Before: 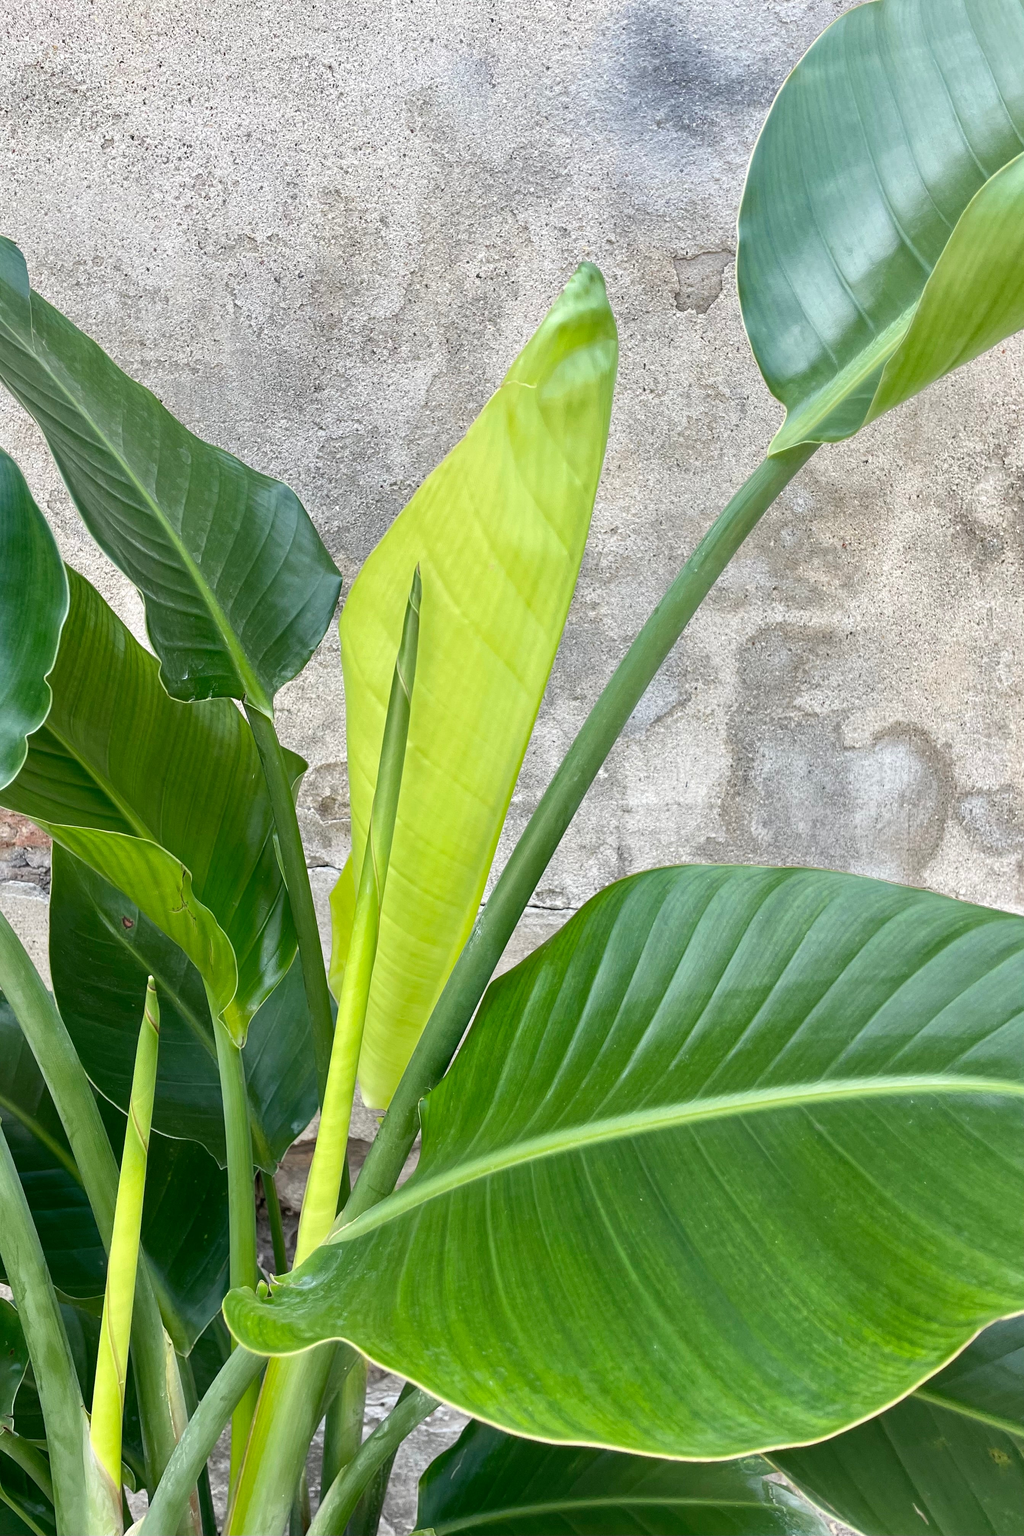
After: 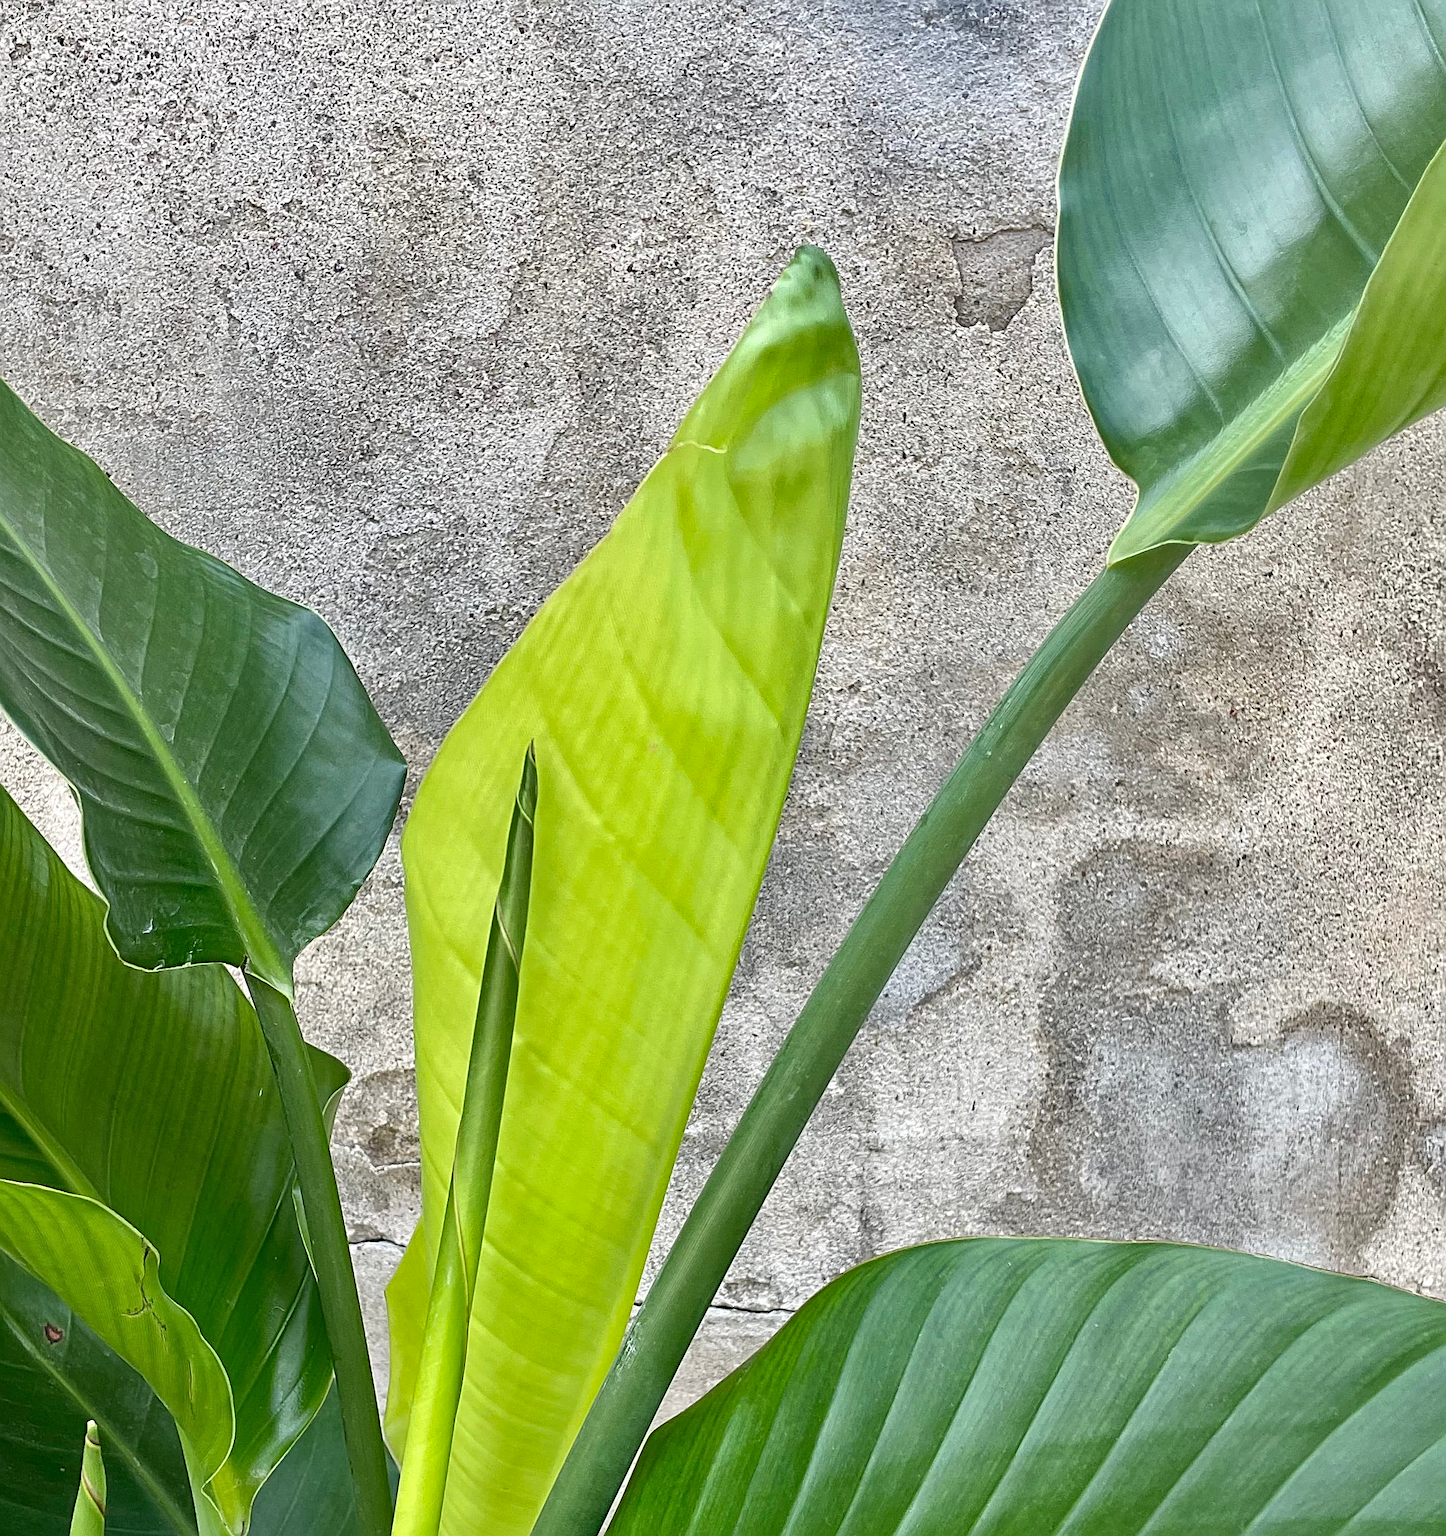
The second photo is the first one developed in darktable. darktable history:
shadows and highlights: shadows 6.25, soften with gaussian
sharpen: radius 2.534, amount 0.629
crop and rotate: left 9.332%, top 7.358%, right 4.828%, bottom 31.892%
